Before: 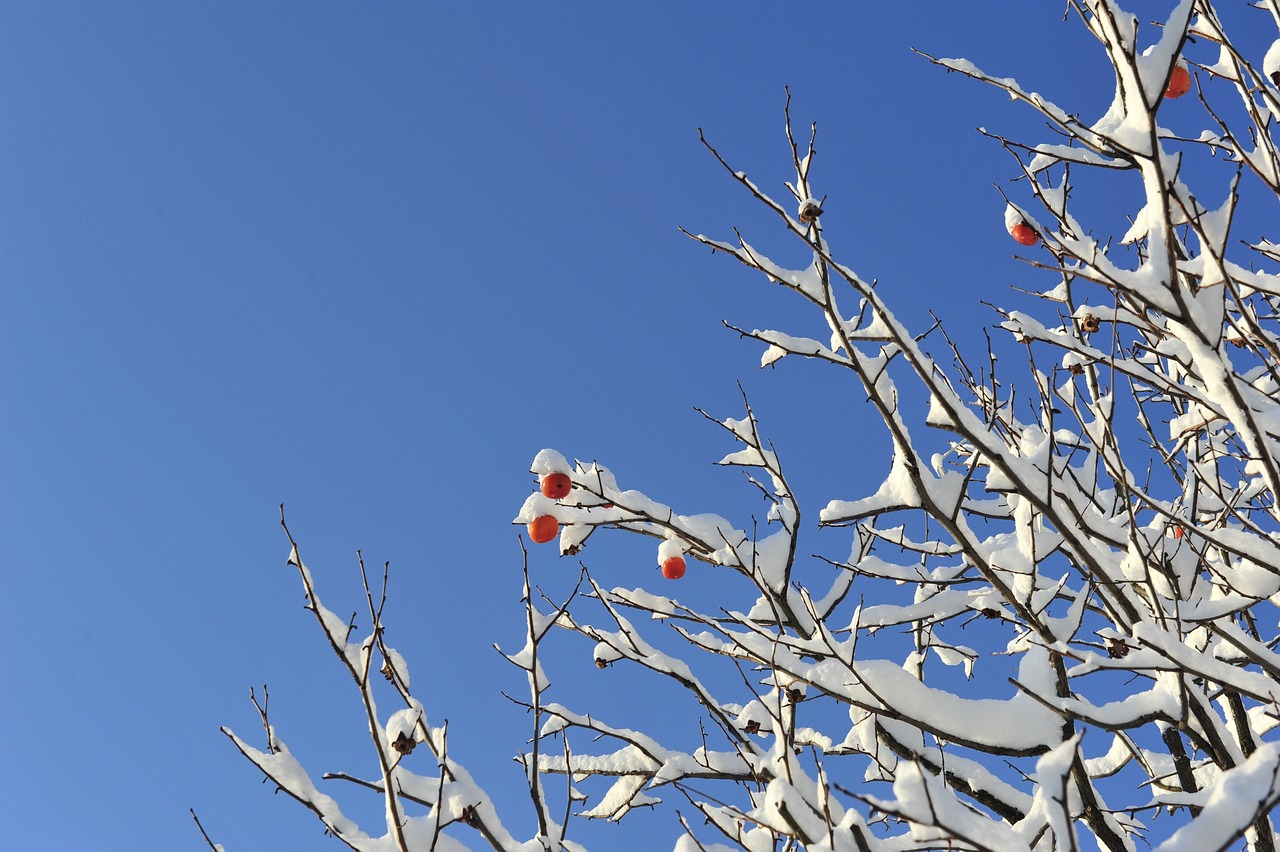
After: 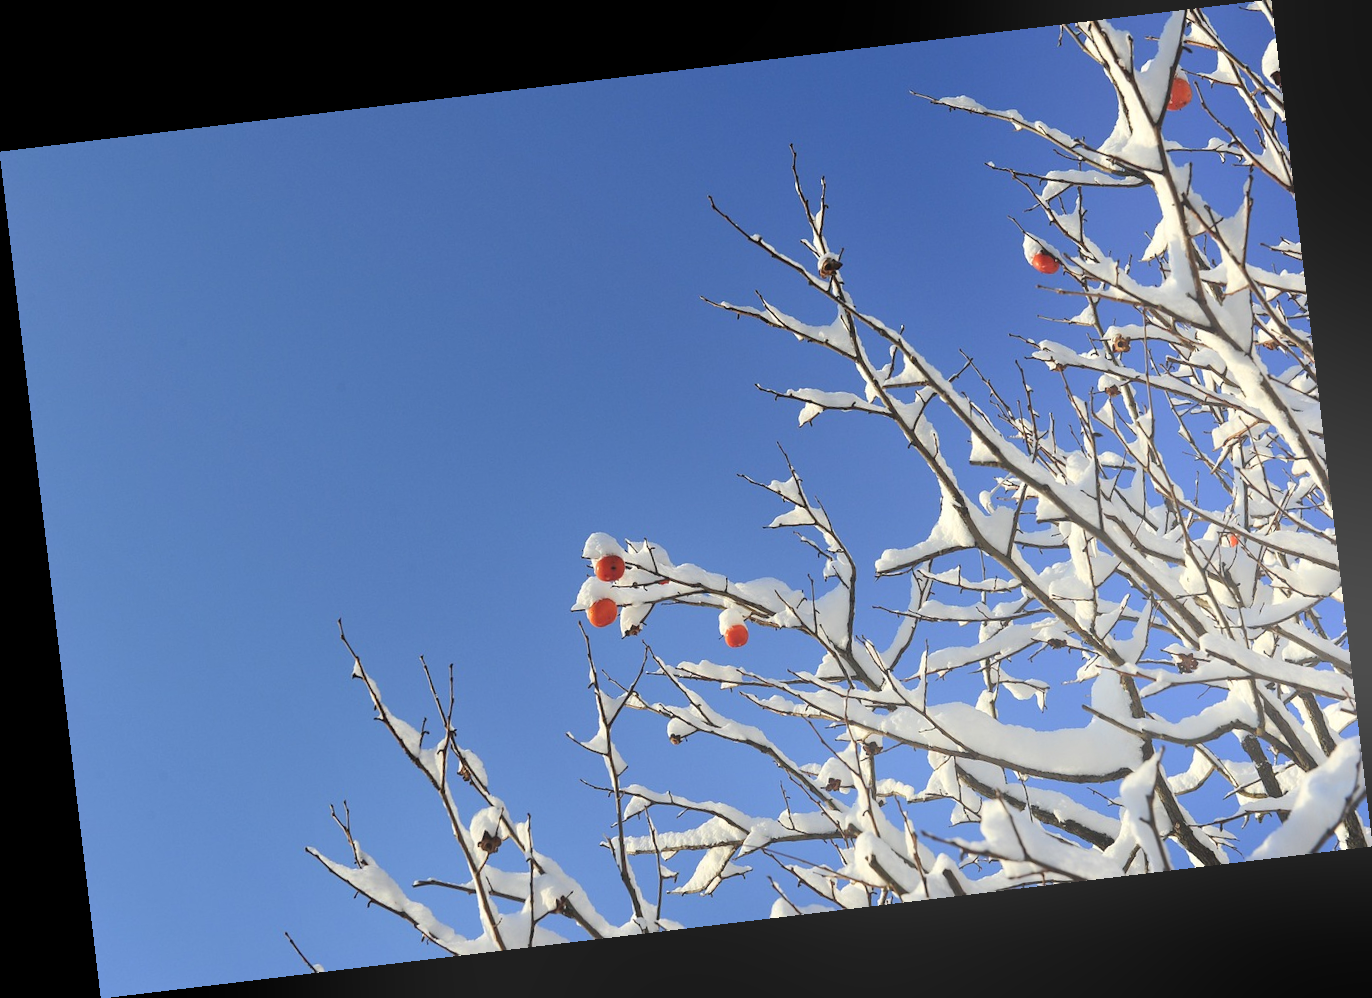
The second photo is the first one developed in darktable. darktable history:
bloom: threshold 82.5%, strength 16.25%
rotate and perspective: rotation -6.83°, automatic cropping off
